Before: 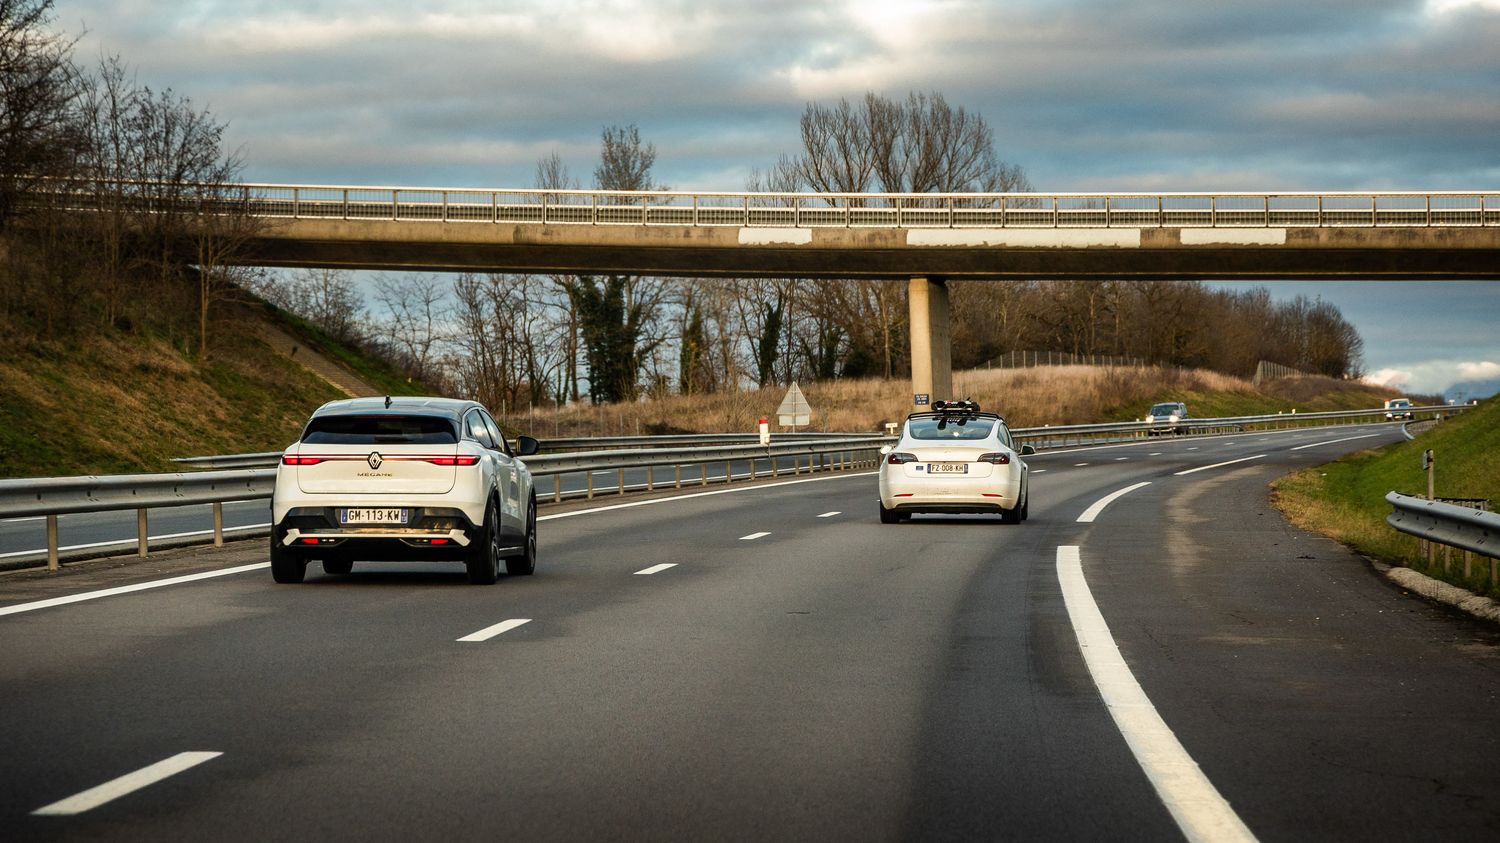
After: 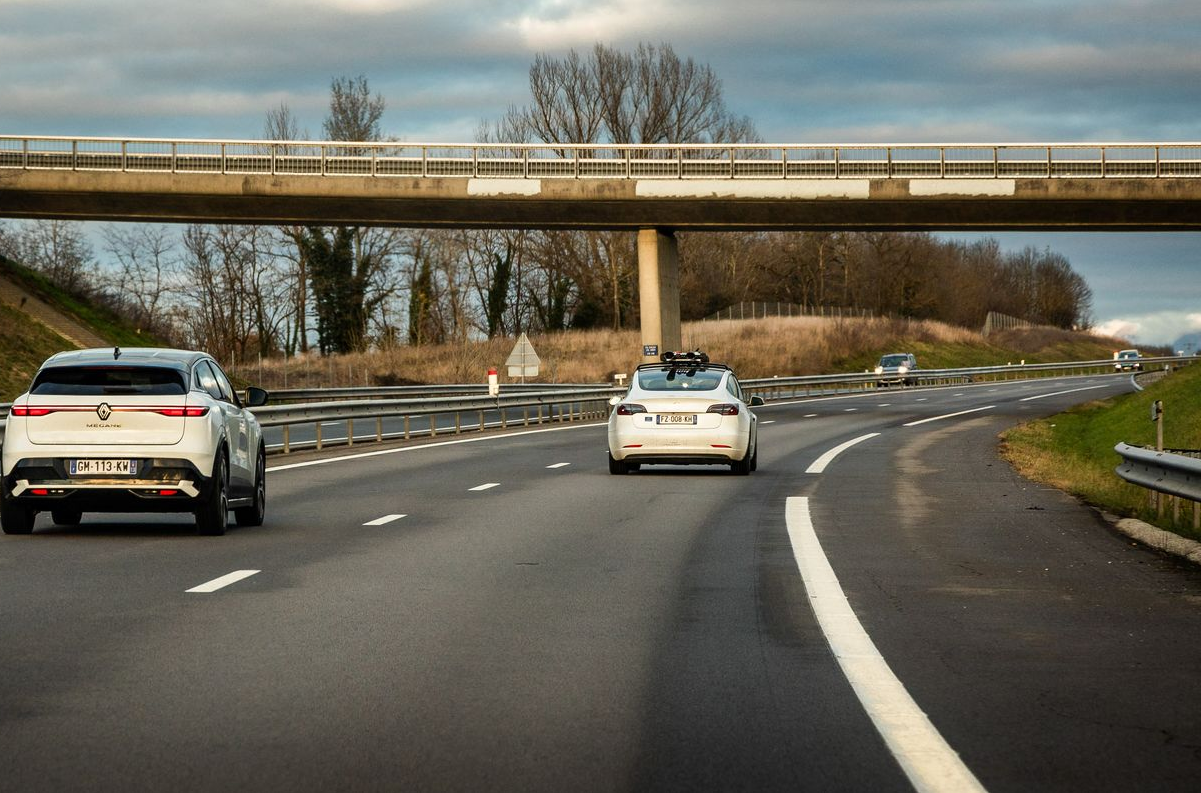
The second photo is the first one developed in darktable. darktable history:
crop and rotate: left 18.068%, top 5.923%, right 1.854%
